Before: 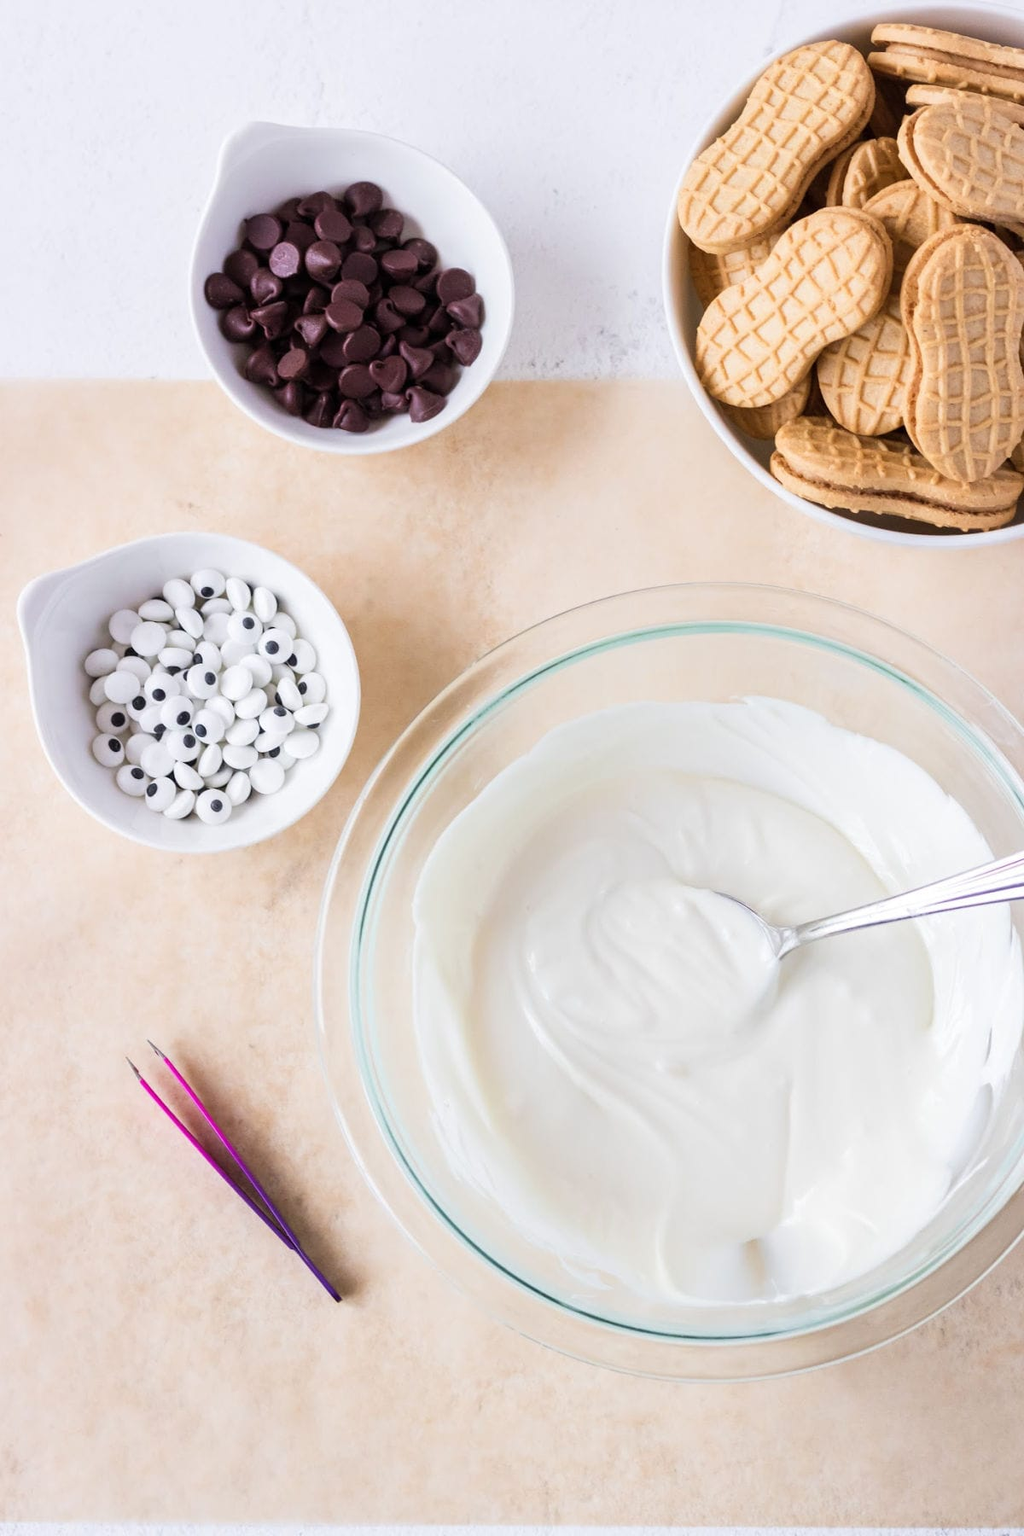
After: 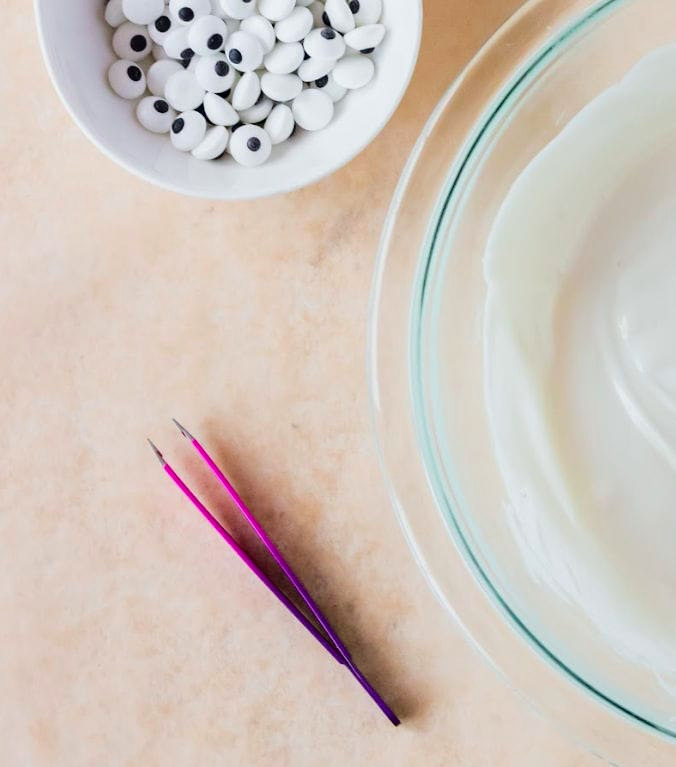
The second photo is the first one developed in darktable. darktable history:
tone curve: curves: ch0 [(0, 0) (0.181, 0.087) (0.498, 0.485) (0.78, 0.742) (0.993, 0.954)]; ch1 [(0, 0) (0.311, 0.149) (0.395, 0.349) (0.488, 0.477) (0.612, 0.641) (1, 1)]; ch2 [(0, 0) (0.5, 0.5) (0.638, 0.667) (1, 1)], color space Lab, independent channels, preserve colors none
crop: top 44.483%, right 43.593%, bottom 12.892%
sharpen: radius 5.325, amount 0.312, threshold 26.433
